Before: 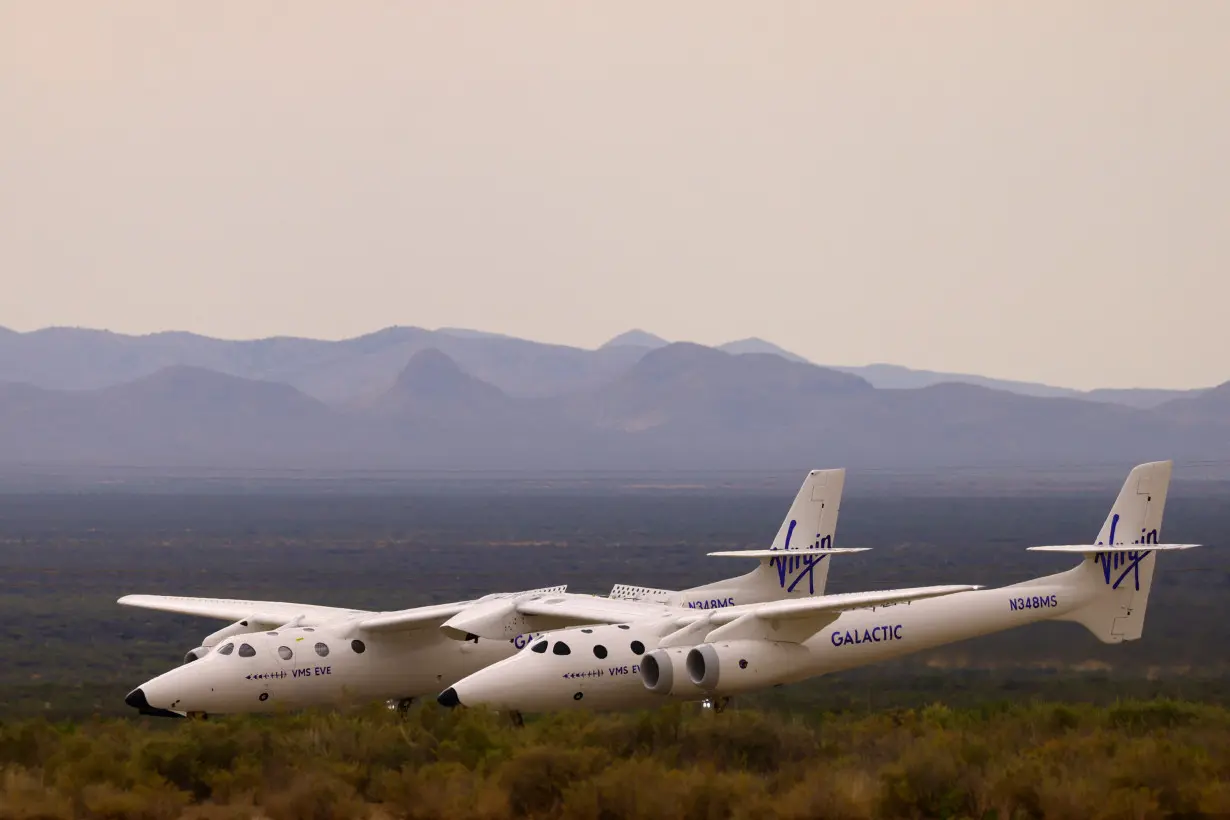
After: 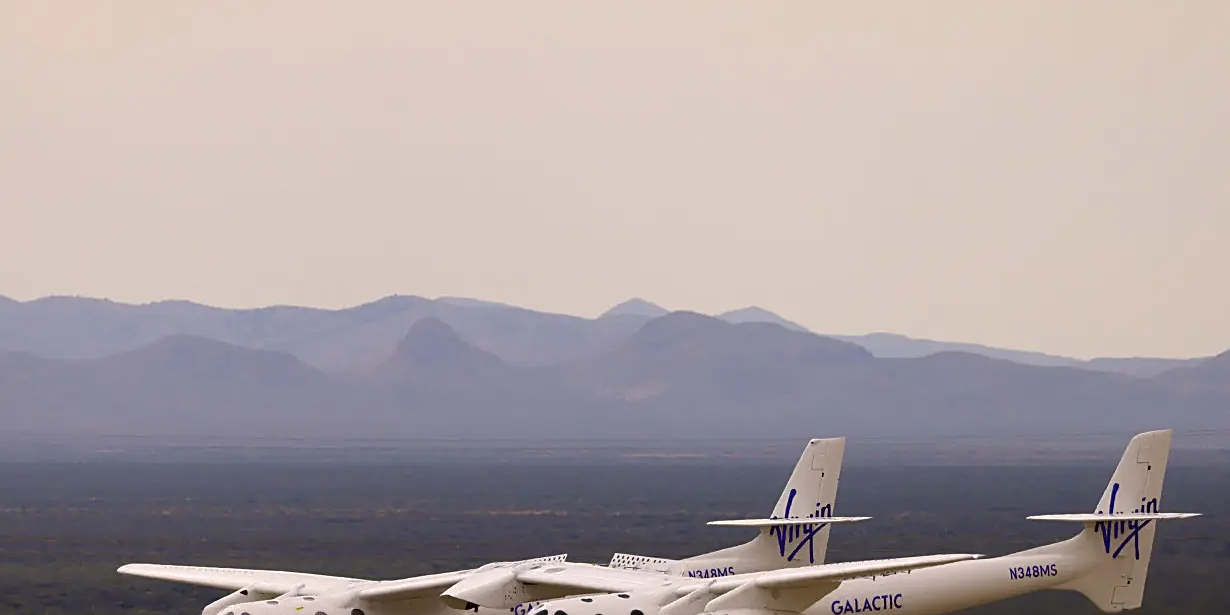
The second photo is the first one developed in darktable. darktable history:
crop: top 3.851%, bottom 21.057%
sharpen: on, module defaults
